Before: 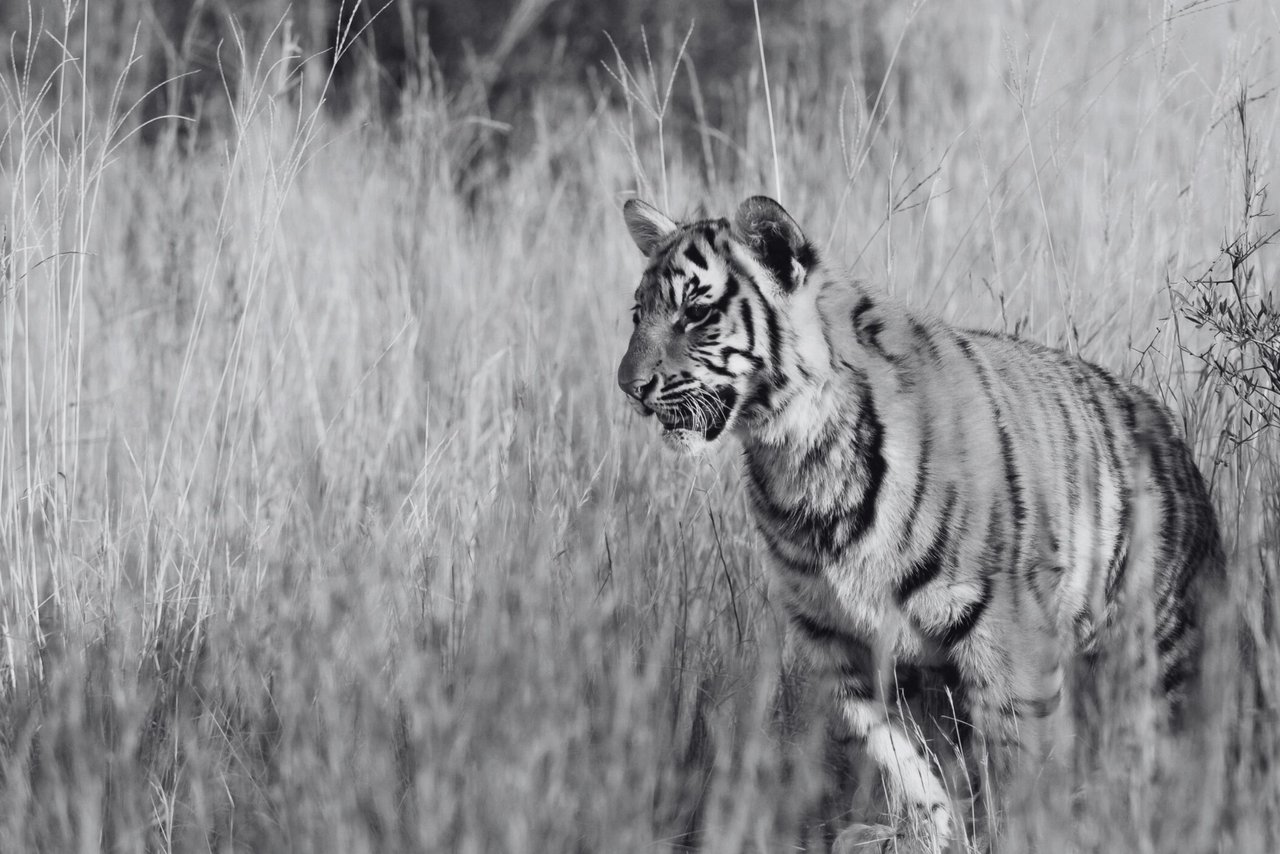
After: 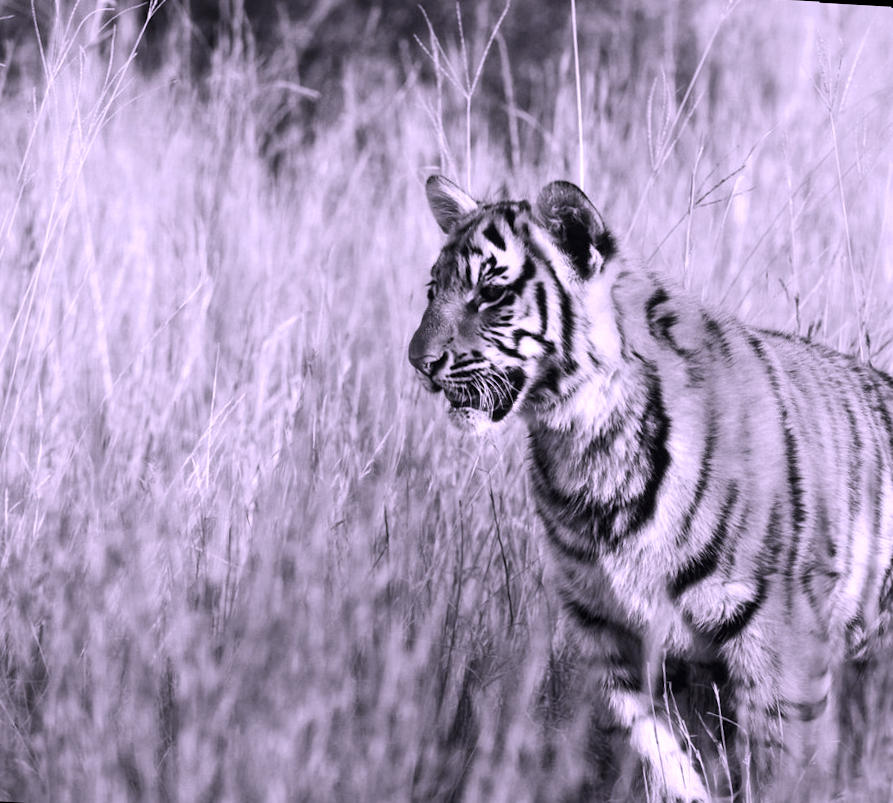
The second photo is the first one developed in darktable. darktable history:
tone equalizer: -8 EV -0.417 EV, -7 EV -0.389 EV, -6 EV -0.333 EV, -5 EV -0.222 EV, -3 EV 0.222 EV, -2 EV 0.333 EV, -1 EV 0.389 EV, +0 EV 0.417 EV, edges refinement/feathering 500, mask exposure compensation -1.57 EV, preserve details no
crop and rotate: angle -3.27°, left 14.277%, top 0.028%, right 10.766%, bottom 0.028%
color correction: highlights a* 15.46, highlights b* -20.56
rotate and perspective: rotation 0.8°, automatic cropping off
local contrast: highlights 100%, shadows 100%, detail 120%, midtone range 0.2
